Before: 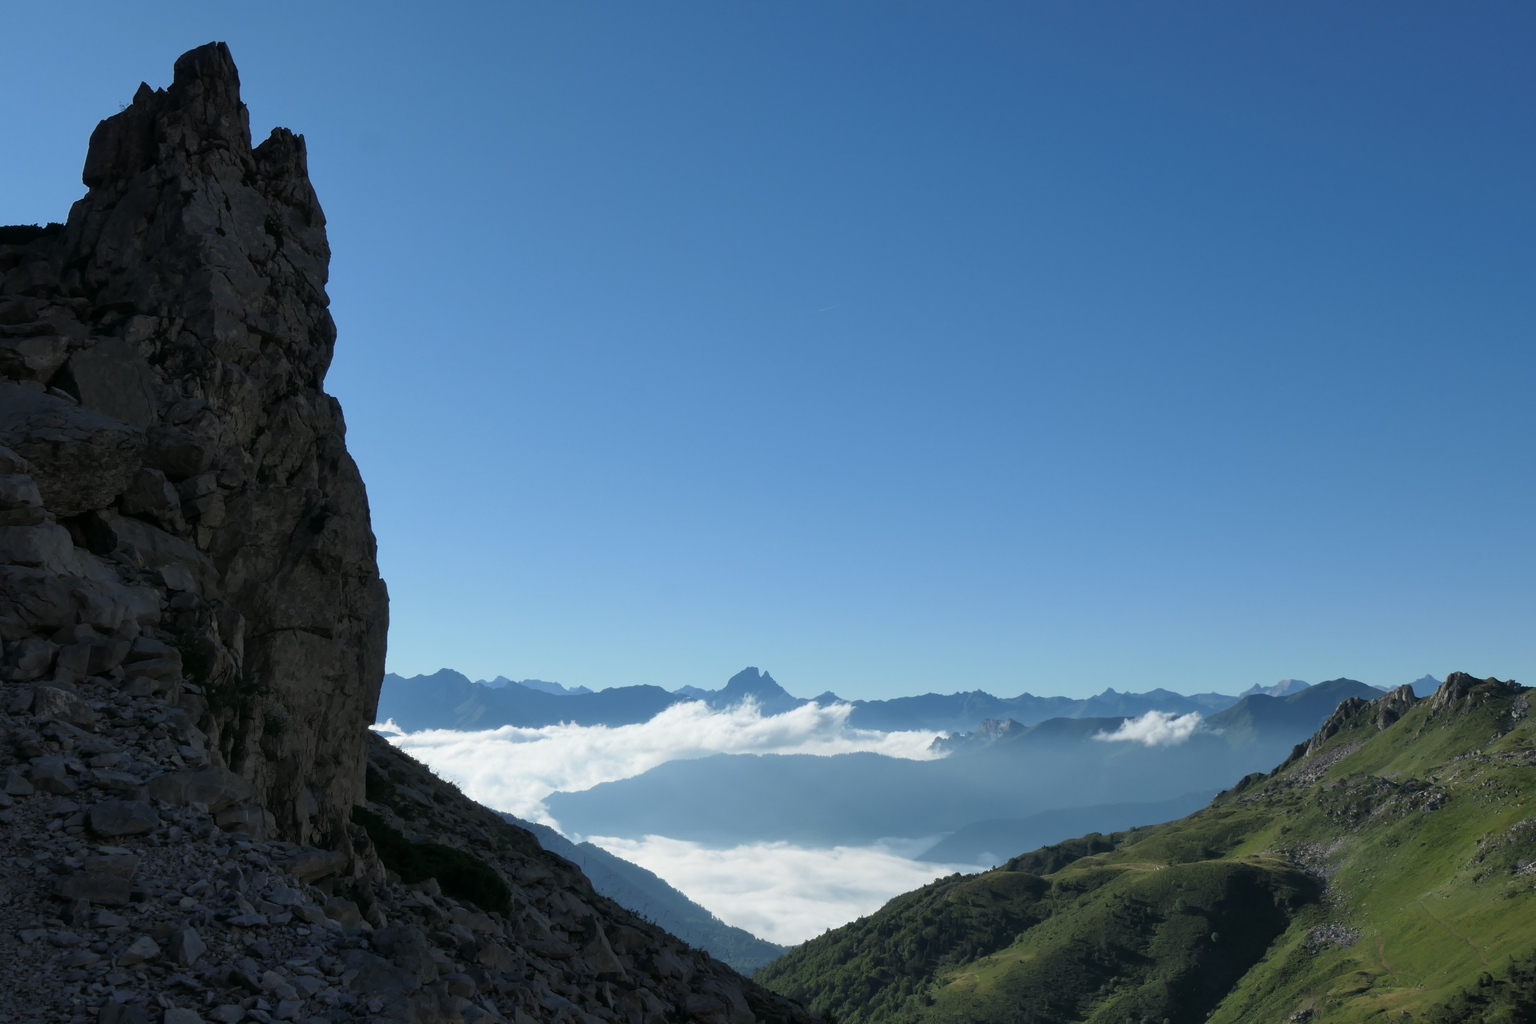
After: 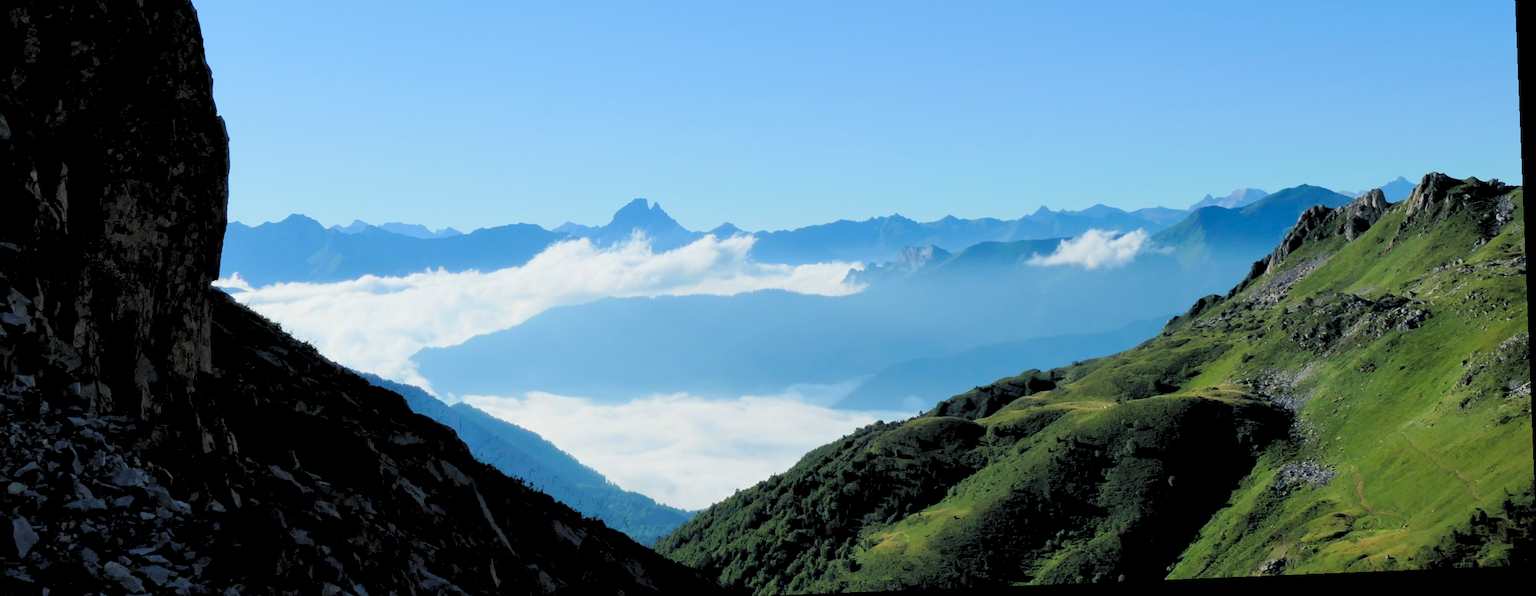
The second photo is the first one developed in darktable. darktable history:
crop and rotate: left 13.306%, top 48.129%, bottom 2.928%
levels: levels [0.093, 0.434, 0.988]
rgb curve: curves: ch0 [(0, 0) (0.136, 0.078) (0.262, 0.245) (0.414, 0.42) (1, 1)], compensate middle gray true, preserve colors basic power
tone curve: curves: ch0 [(0, 0) (0.003, 0.002) (0.011, 0.009) (0.025, 0.02) (0.044, 0.034) (0.069, 0.046) (0.1, 0.062) (0.136, 0.083) (0.177, 0.119) (0.224, 0.162) (0.277, 0.216) (0.335, 0.282) (0.399, 0.365) (0.468, 0.457) (0.543, 0.541) (0.623, 0.624) (0.709, 0.713) (0.801, 0.797) (0.898, 0.889) (1, 1)], preserve colors none
contrast brightness saturation: contrast -0.11
rotate and perspective: rotation -2.29°, automatic cropping off
velvia: on, module defaults
